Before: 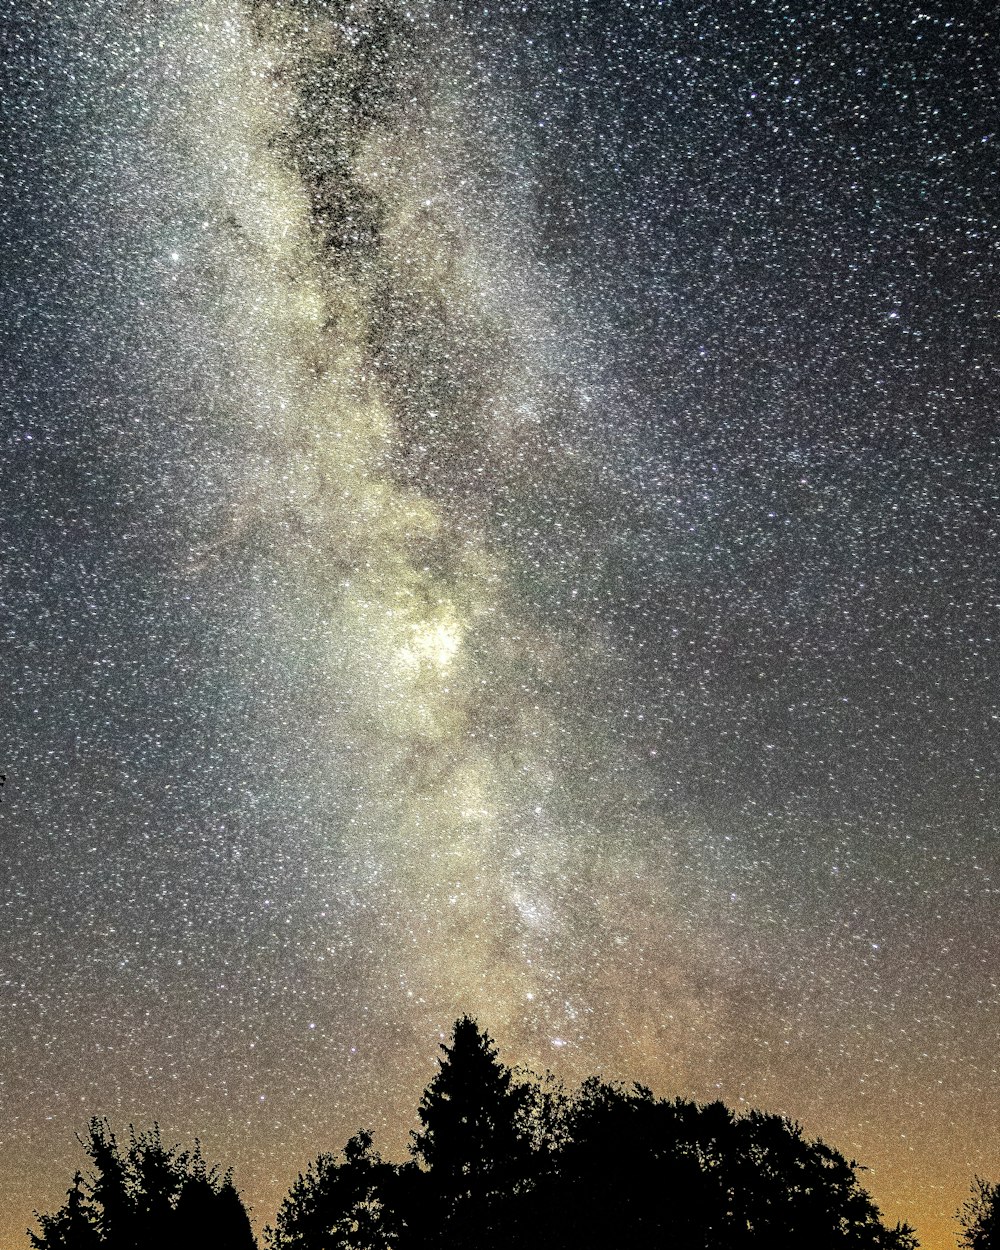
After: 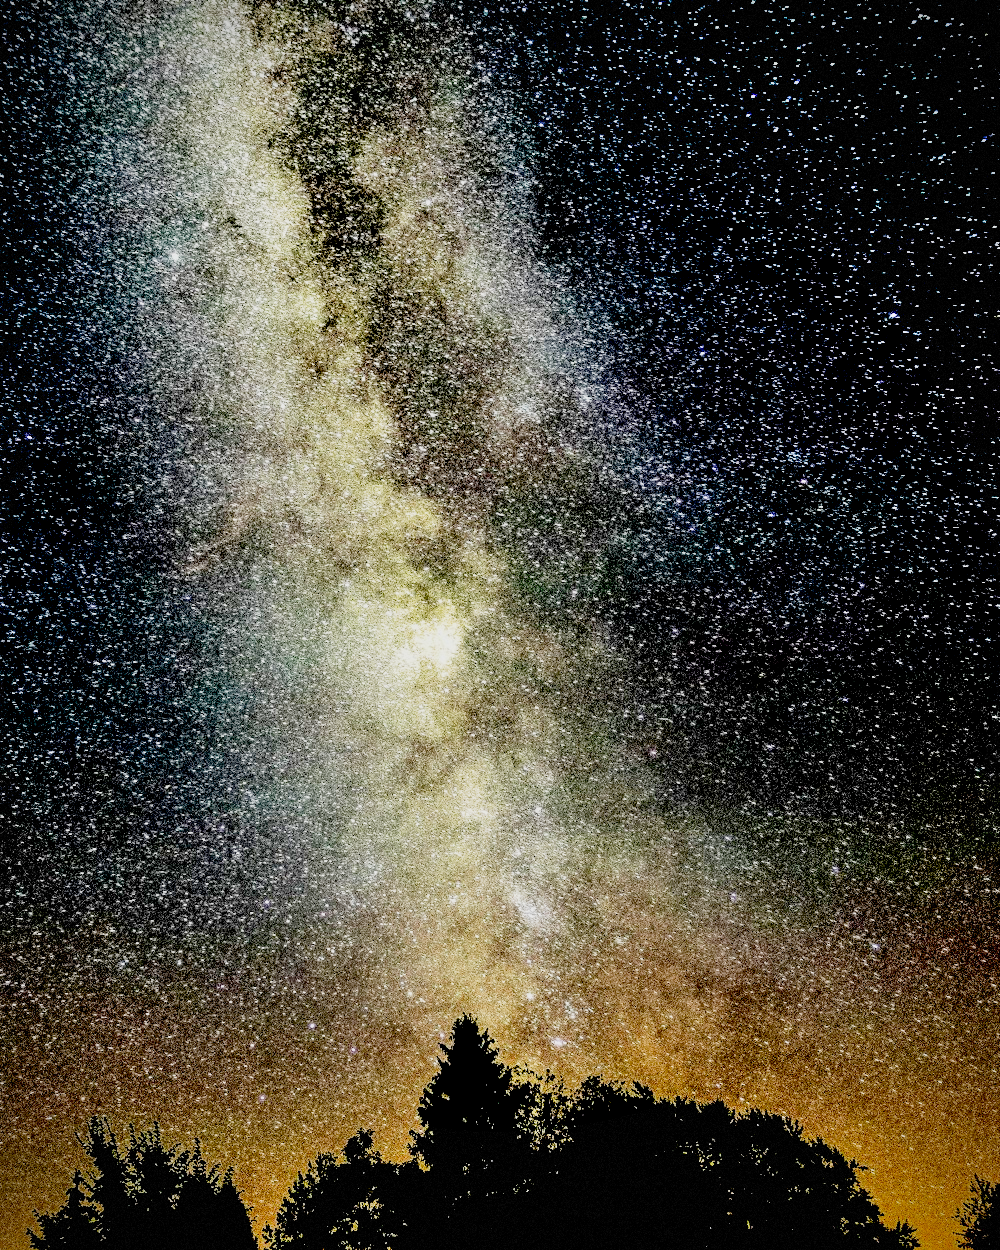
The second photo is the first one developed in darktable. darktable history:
tone curve: curves: ch0 [(0, 0) (0.078, 0.029) (0.265, 0.241) (0.507, 0.56) (0.744, 0.826) (1, 0.948)]; ch1 [(0, 0) (0.346, 0.307) (0.418, 0.383) (0.46, 0.439) (0.482, 0.493) (0.502, 0.5) (0.517, 0.506) (0.55, 0.557) (0.601, 0.637) (0.666, 0.7) (1, 1)]; ch2 [(0, 0) (0.346, 0.34) (0.431, 0.45) (0.485, 0.494) (0.5, 0.498) (0.508, 0.499) (0.532, 0.546) (0.579, 0.628) (0.625, 0.668) (1, 1)], preserve colors none
shadows and highlights: shadows 43.55, white point adjustment -1.55, soften with gaussian
exposure: black level correction 0.099, exposure -0.093 EV, compensate highlight preservation false
vignetting: fall-off radius 60.84%, brightness -0.587, saturation -0.122, center (0, 0.01), dithering 8-bit output
